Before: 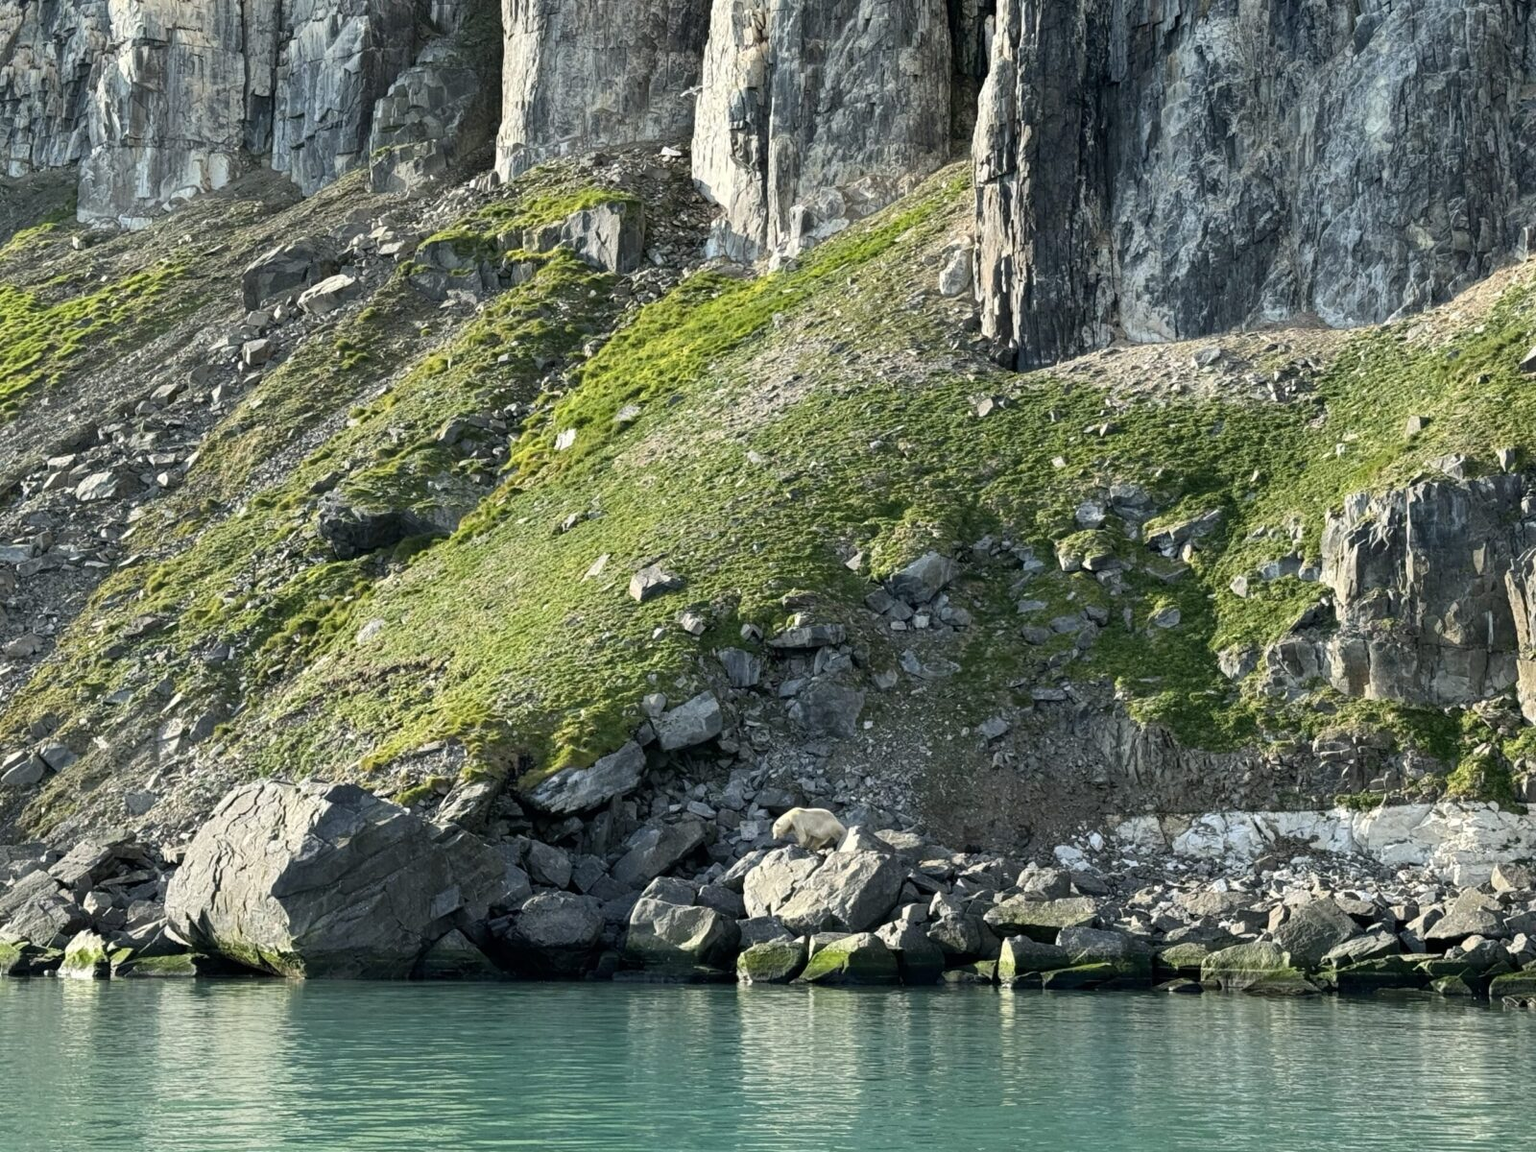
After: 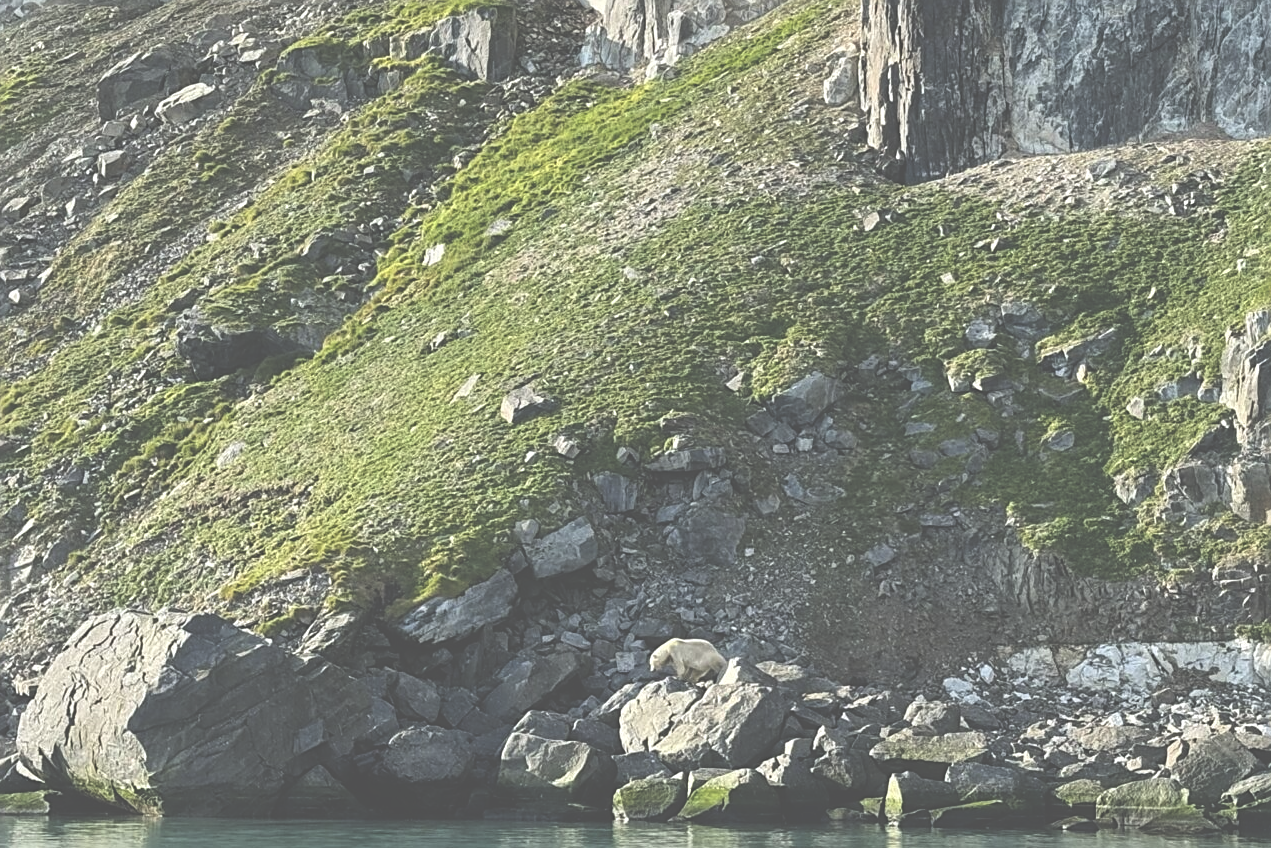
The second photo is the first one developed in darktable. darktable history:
exposure: black level correction -0.087, compensate highlight preservation false
crop: left 9.712%, top 16.928%, right 10.845%, bottom 12.332%
sharpen: on, module defaults
